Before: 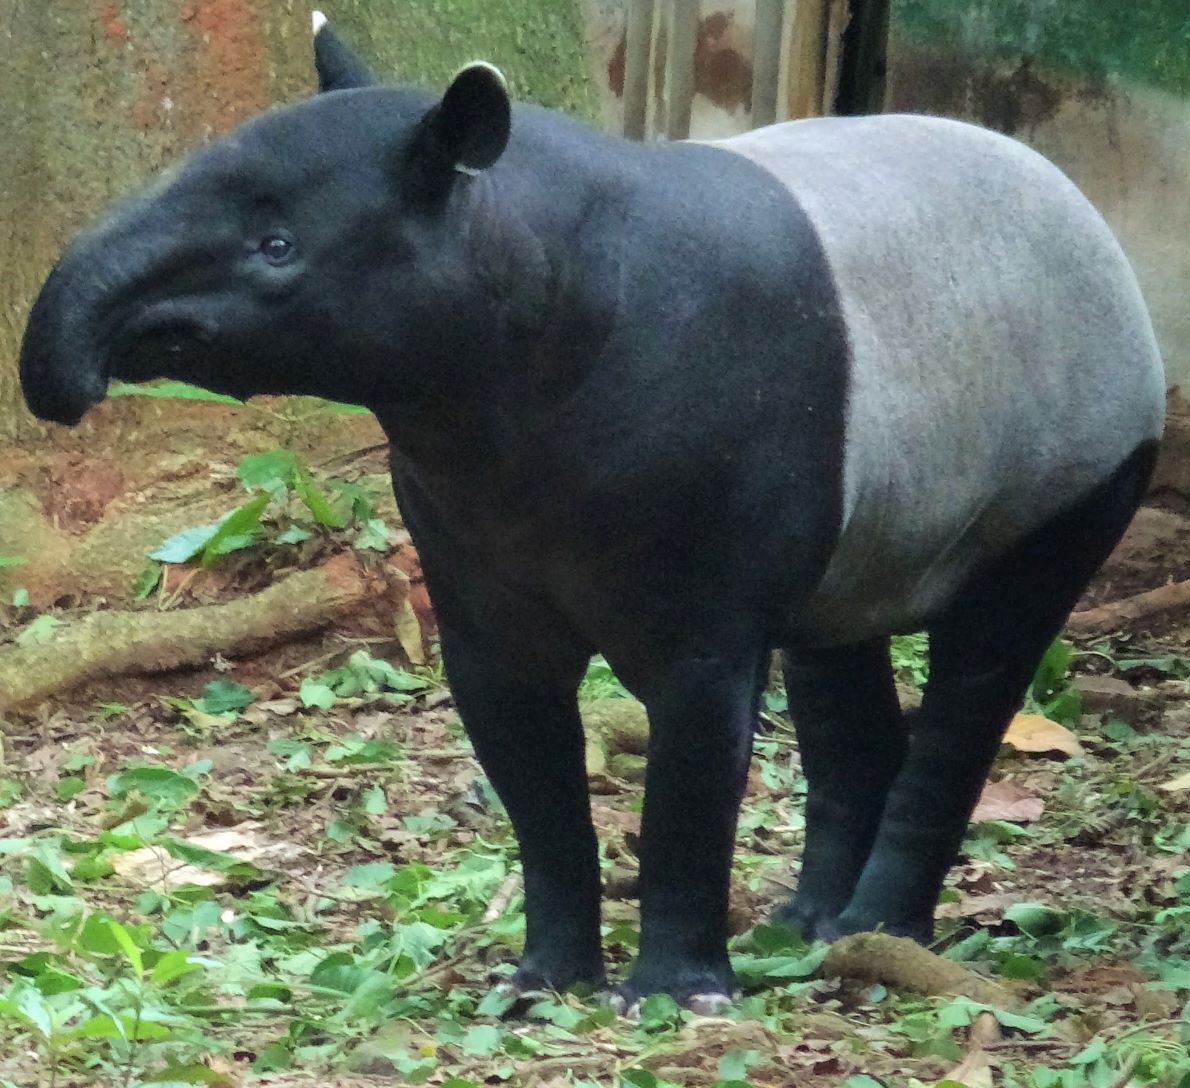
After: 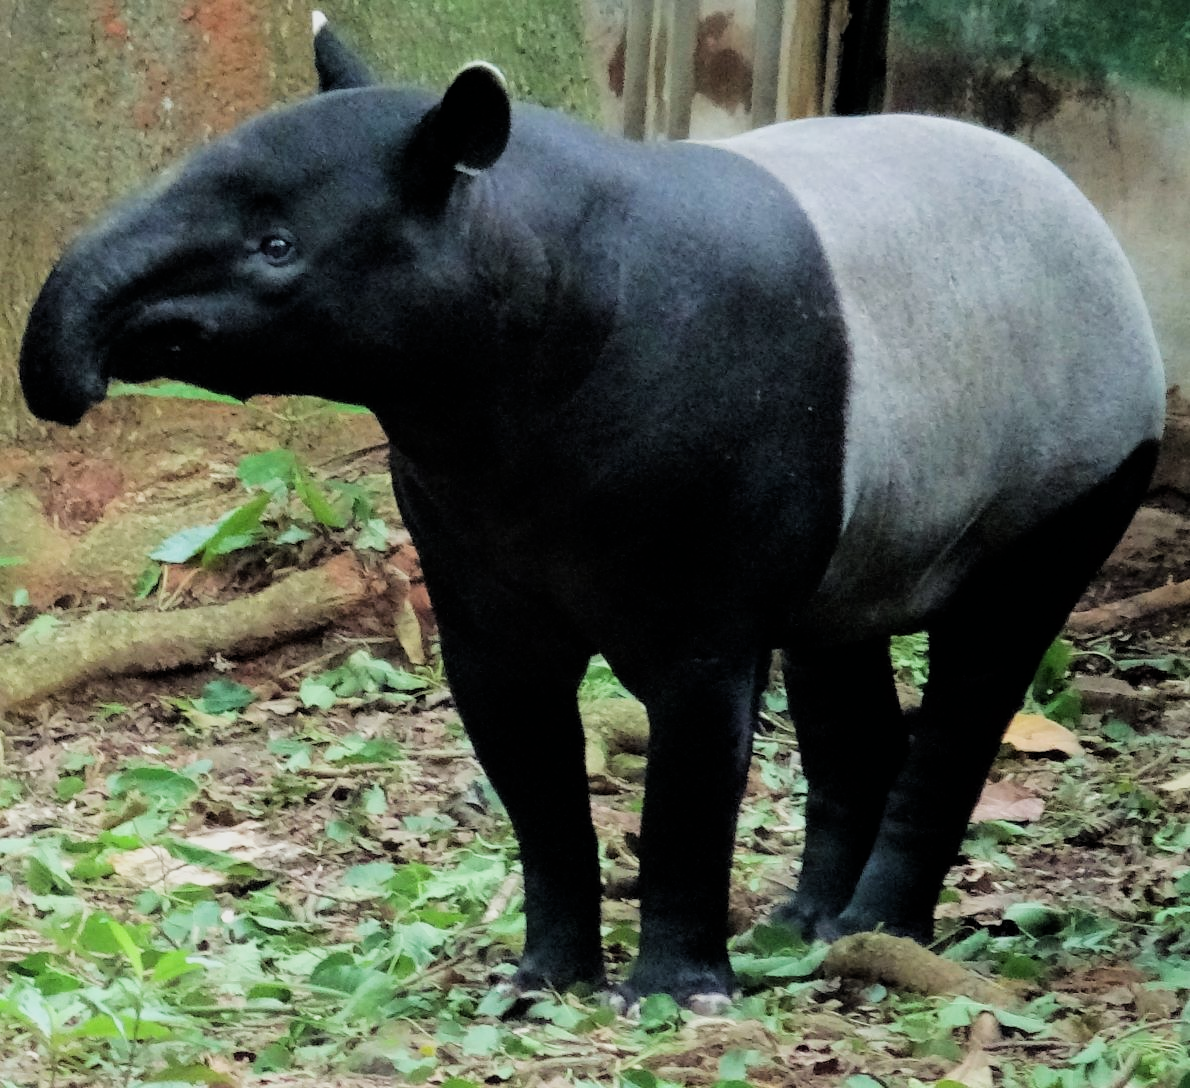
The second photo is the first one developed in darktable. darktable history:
filmic rgb: black relative exposure -5 EV, white relative exposure 3.5 EV, hardness 3.19, contrast 1.2, highlights saturation mix -50%
exposure: compensate highlight preservation false
